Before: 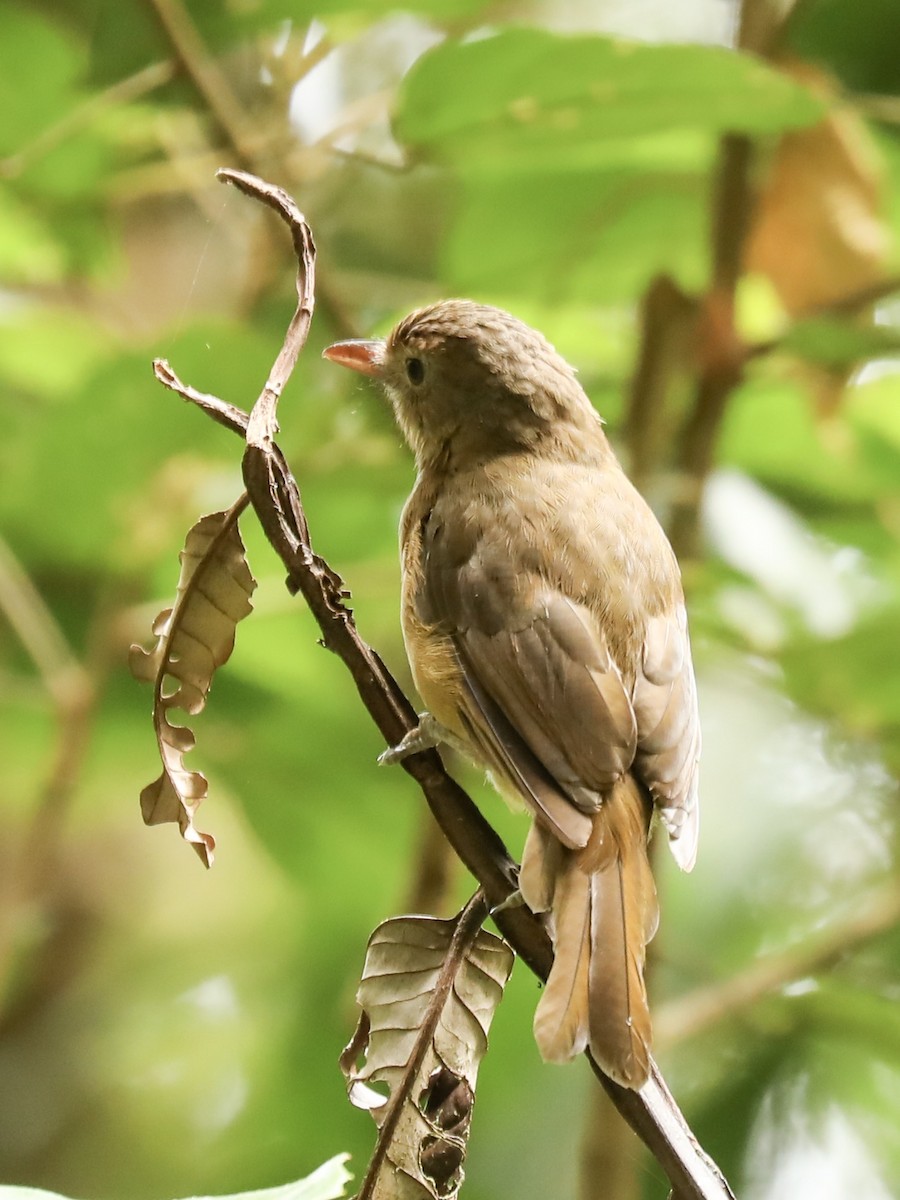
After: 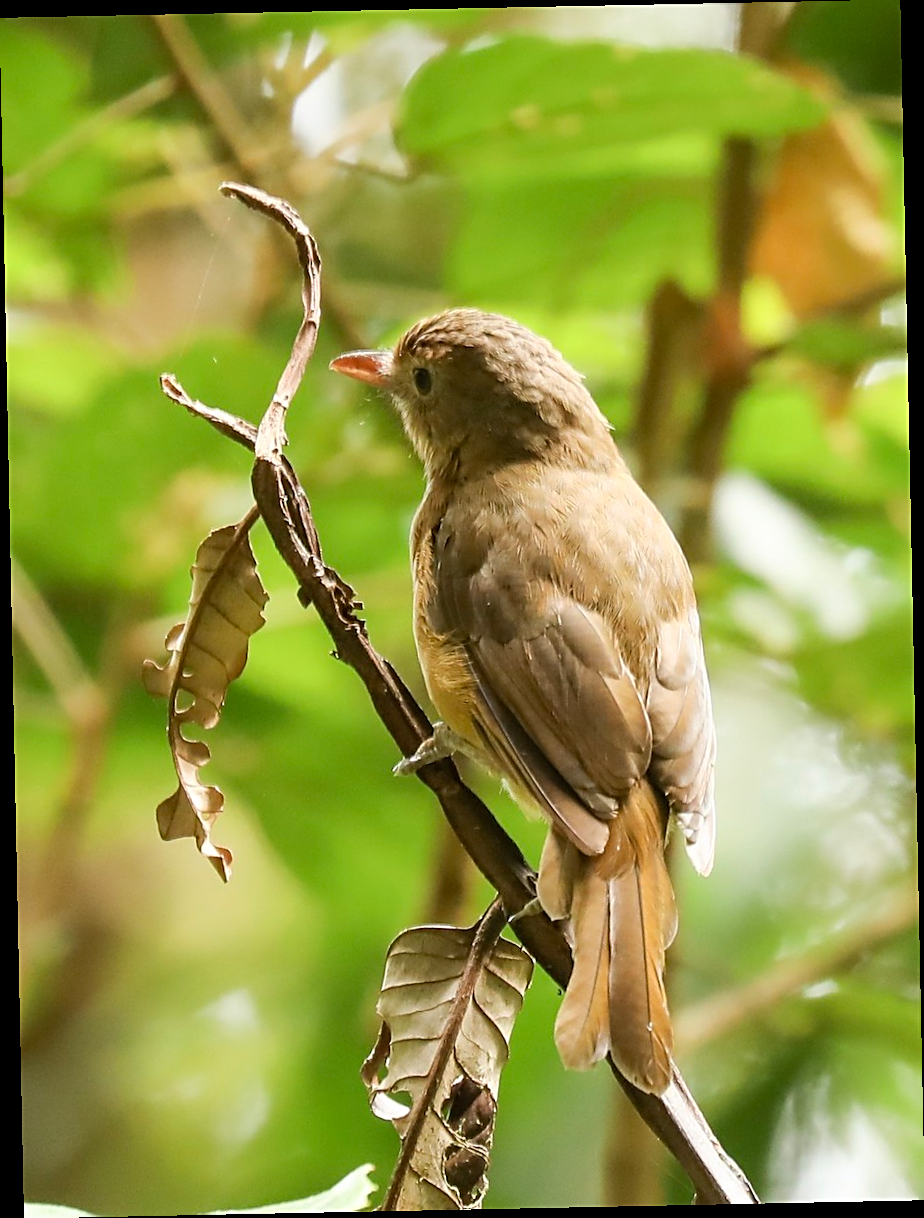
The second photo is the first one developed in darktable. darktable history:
rotate and perspective: rotation -1.17°, automatic cropping off
sharpen: on, module defaults
